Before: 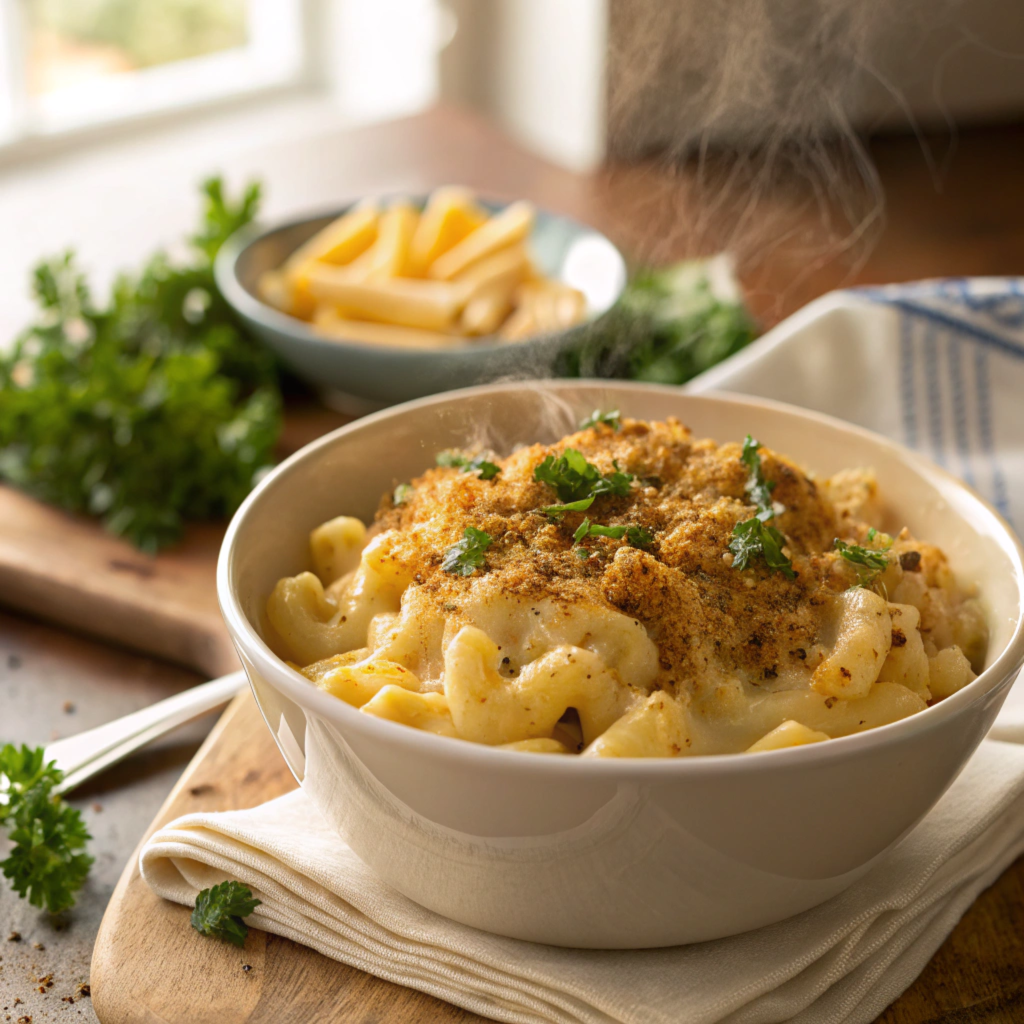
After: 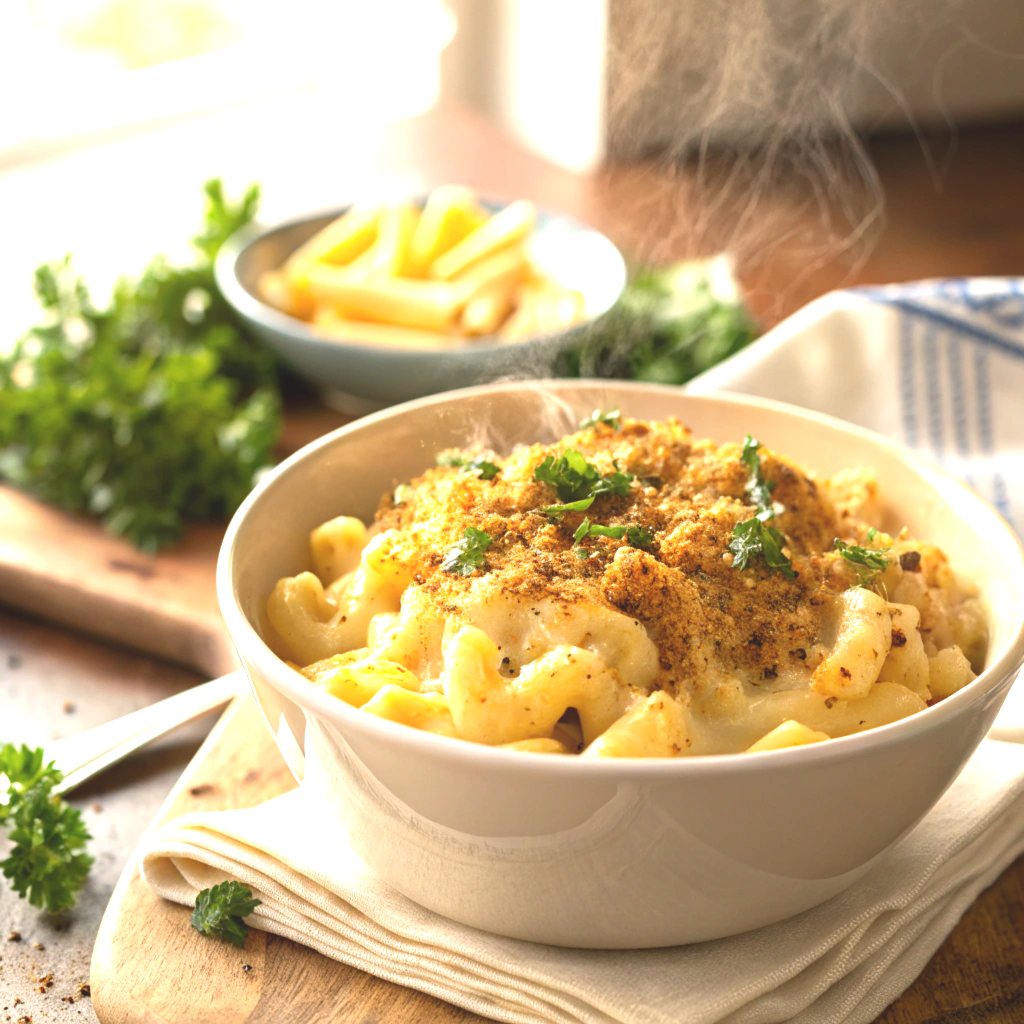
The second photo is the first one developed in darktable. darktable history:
exposure: black level correction -0.006, exposure 1 EV, compensate exposure bias true, compensate highlight preservation false
